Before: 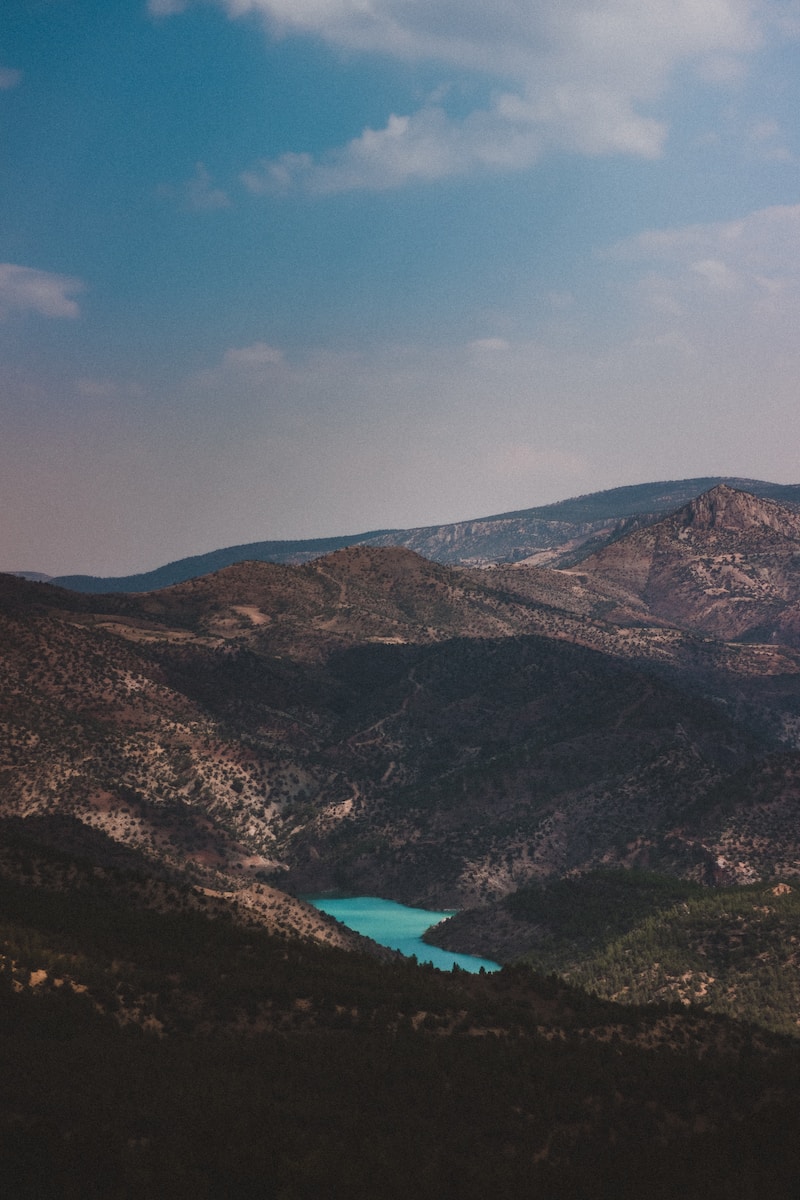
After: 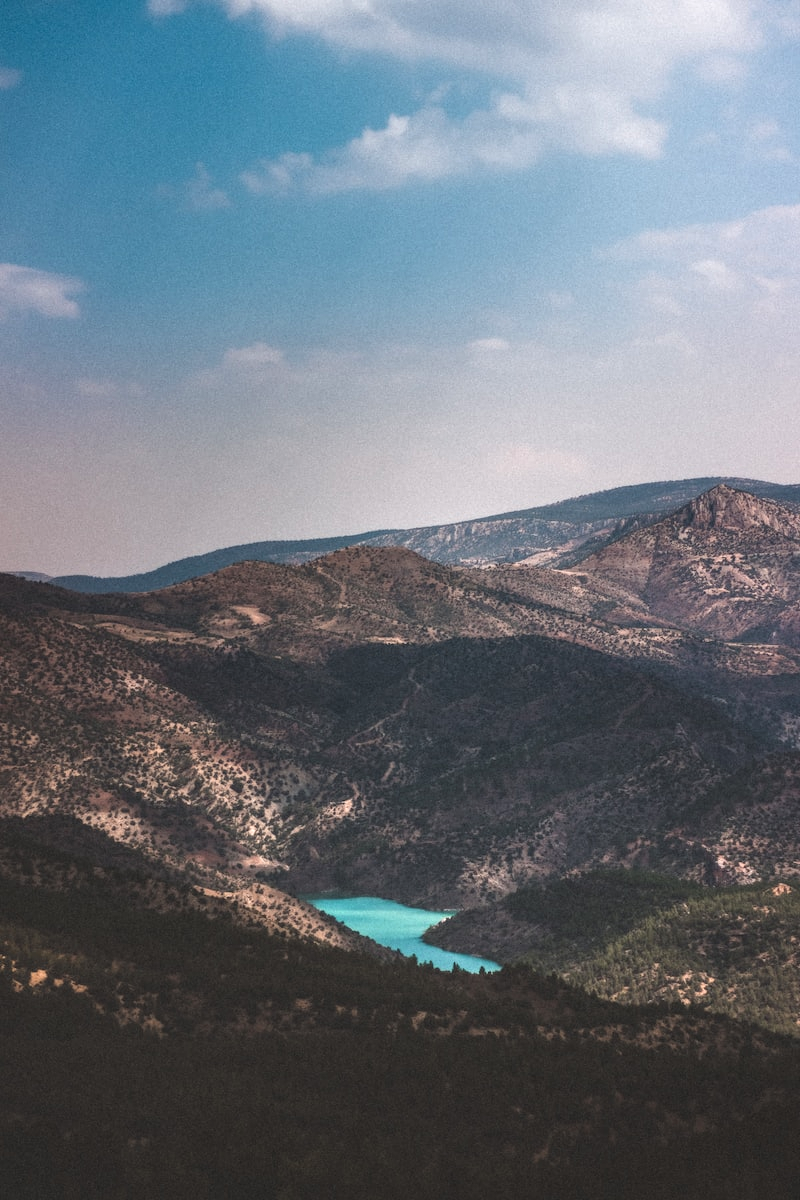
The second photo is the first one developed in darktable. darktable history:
local contrast: detail 140%
exposure: black level correction -0.005, exposure 0.62 EV, compensate highlight preservation false
